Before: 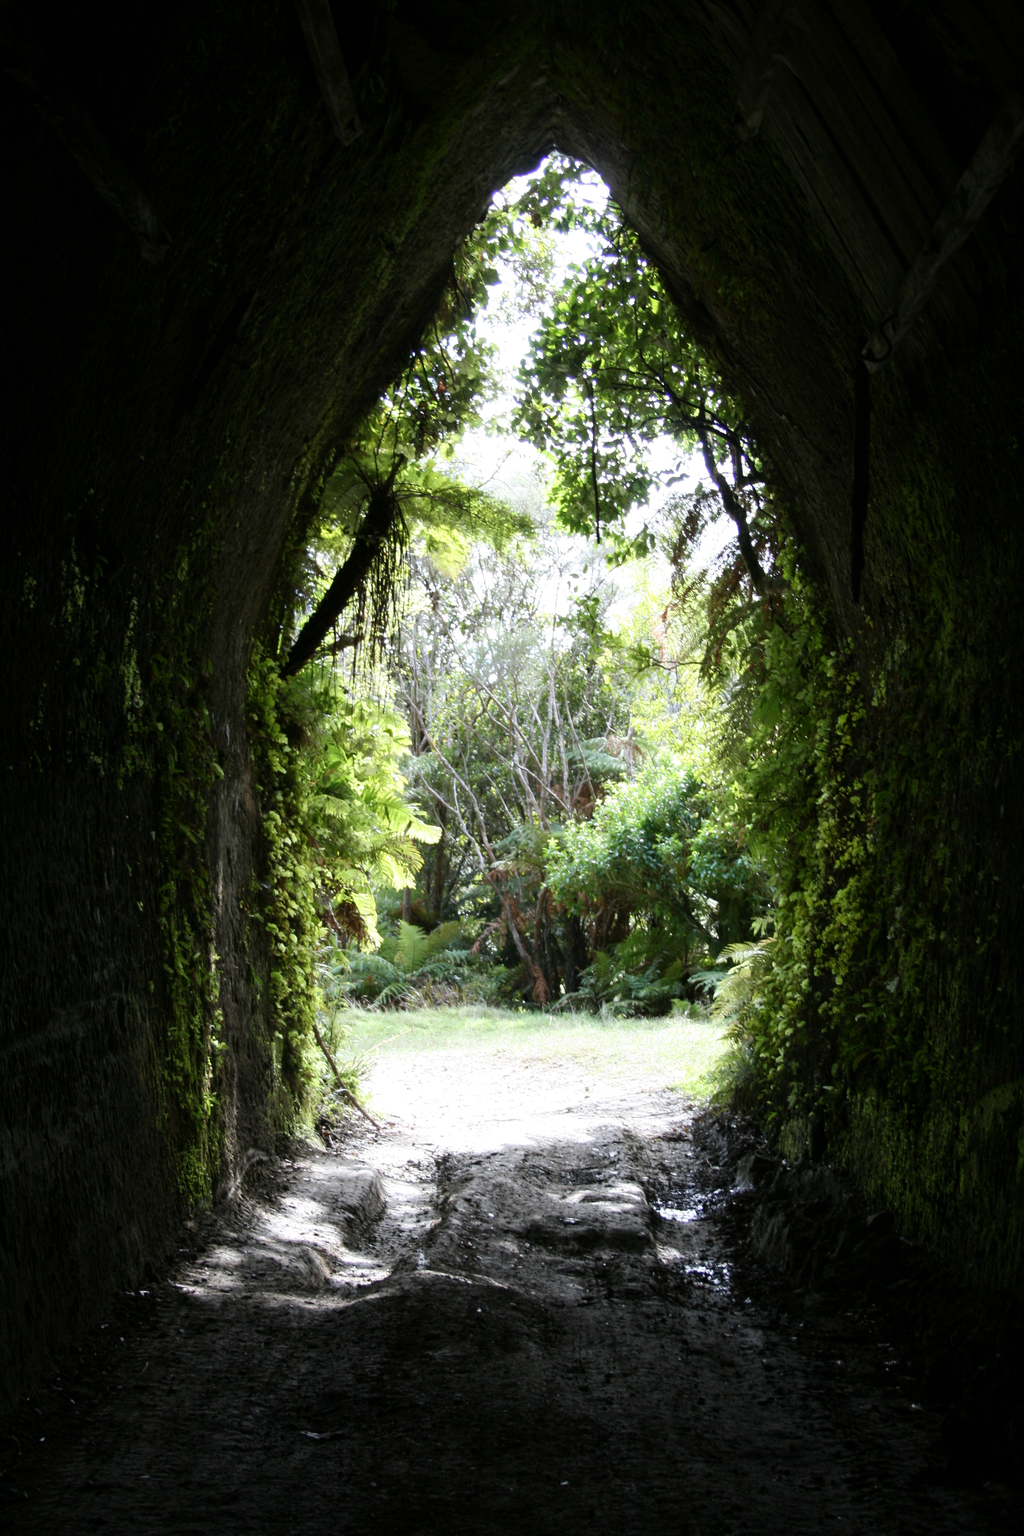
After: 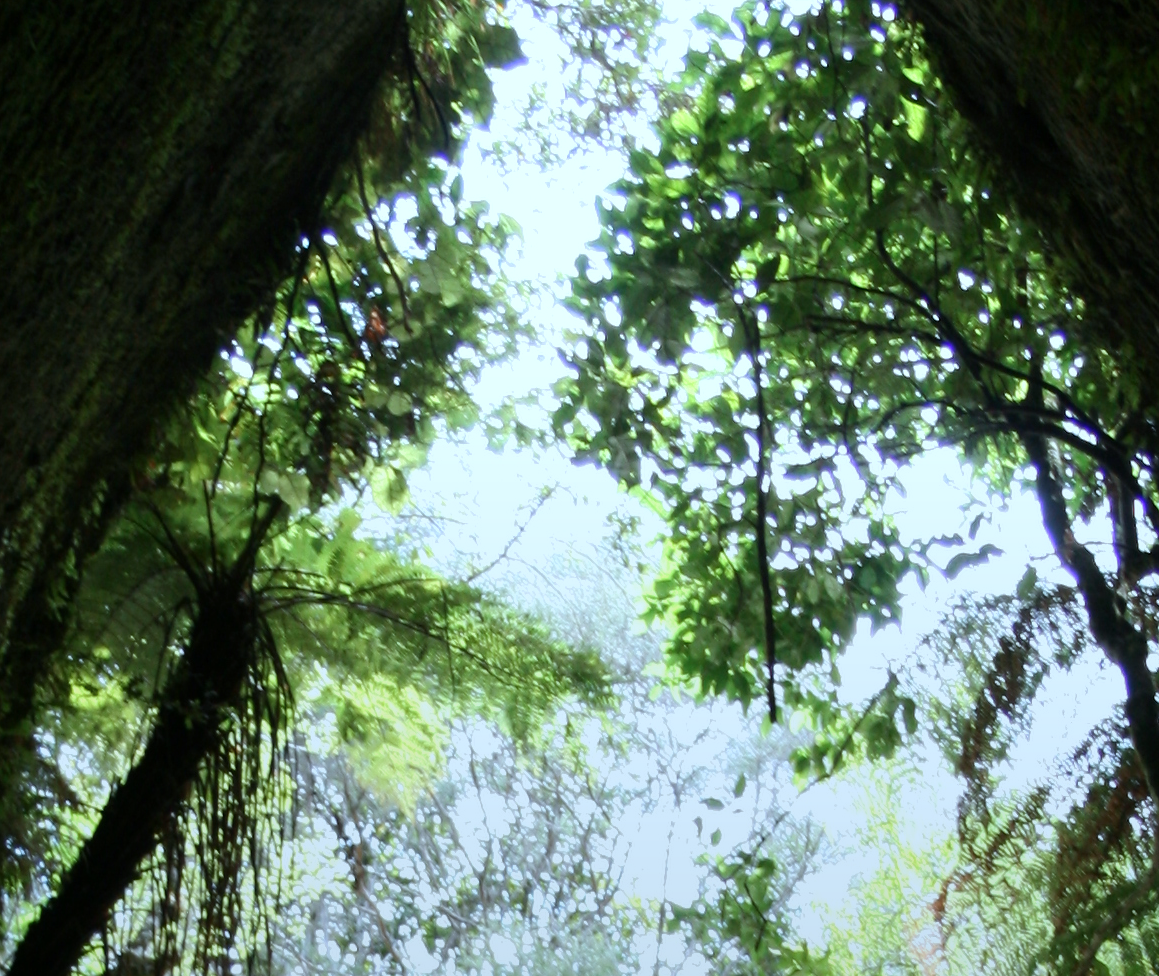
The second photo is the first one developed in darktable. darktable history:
graduated density: rotation -180°, offset 27.42
crop: left 28.64%, top 16.832%, right 26.637%, bottom 58.055%
color calibration: illuminant Planckian (black body), x 0.375, y 0.373, temperature 4117 K
